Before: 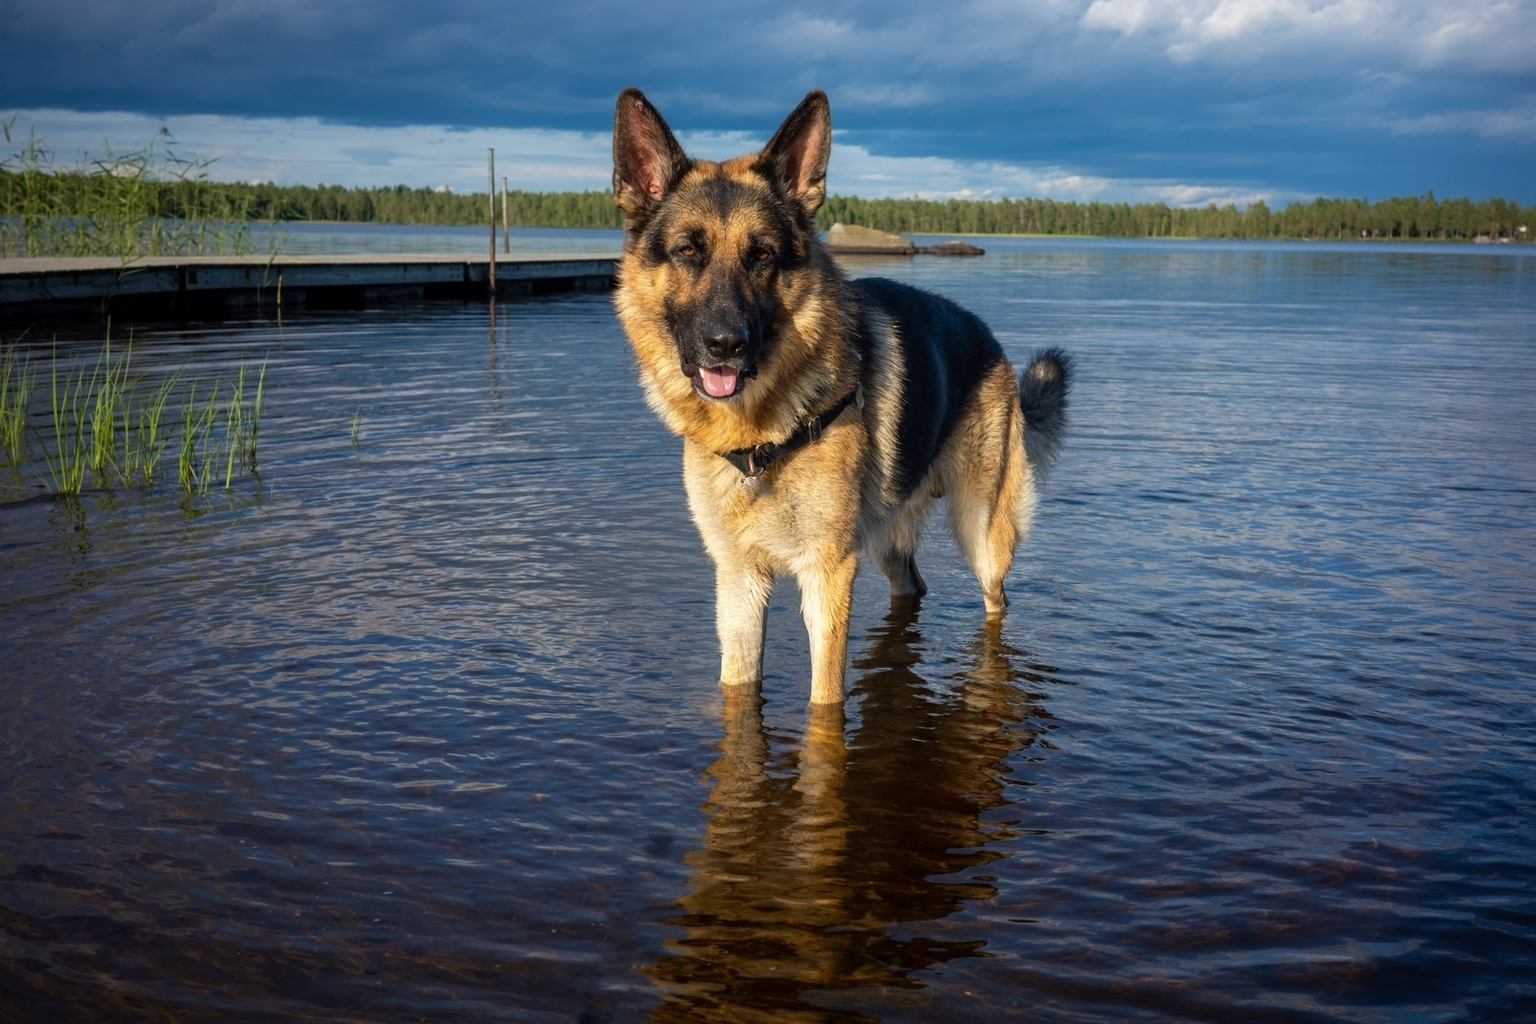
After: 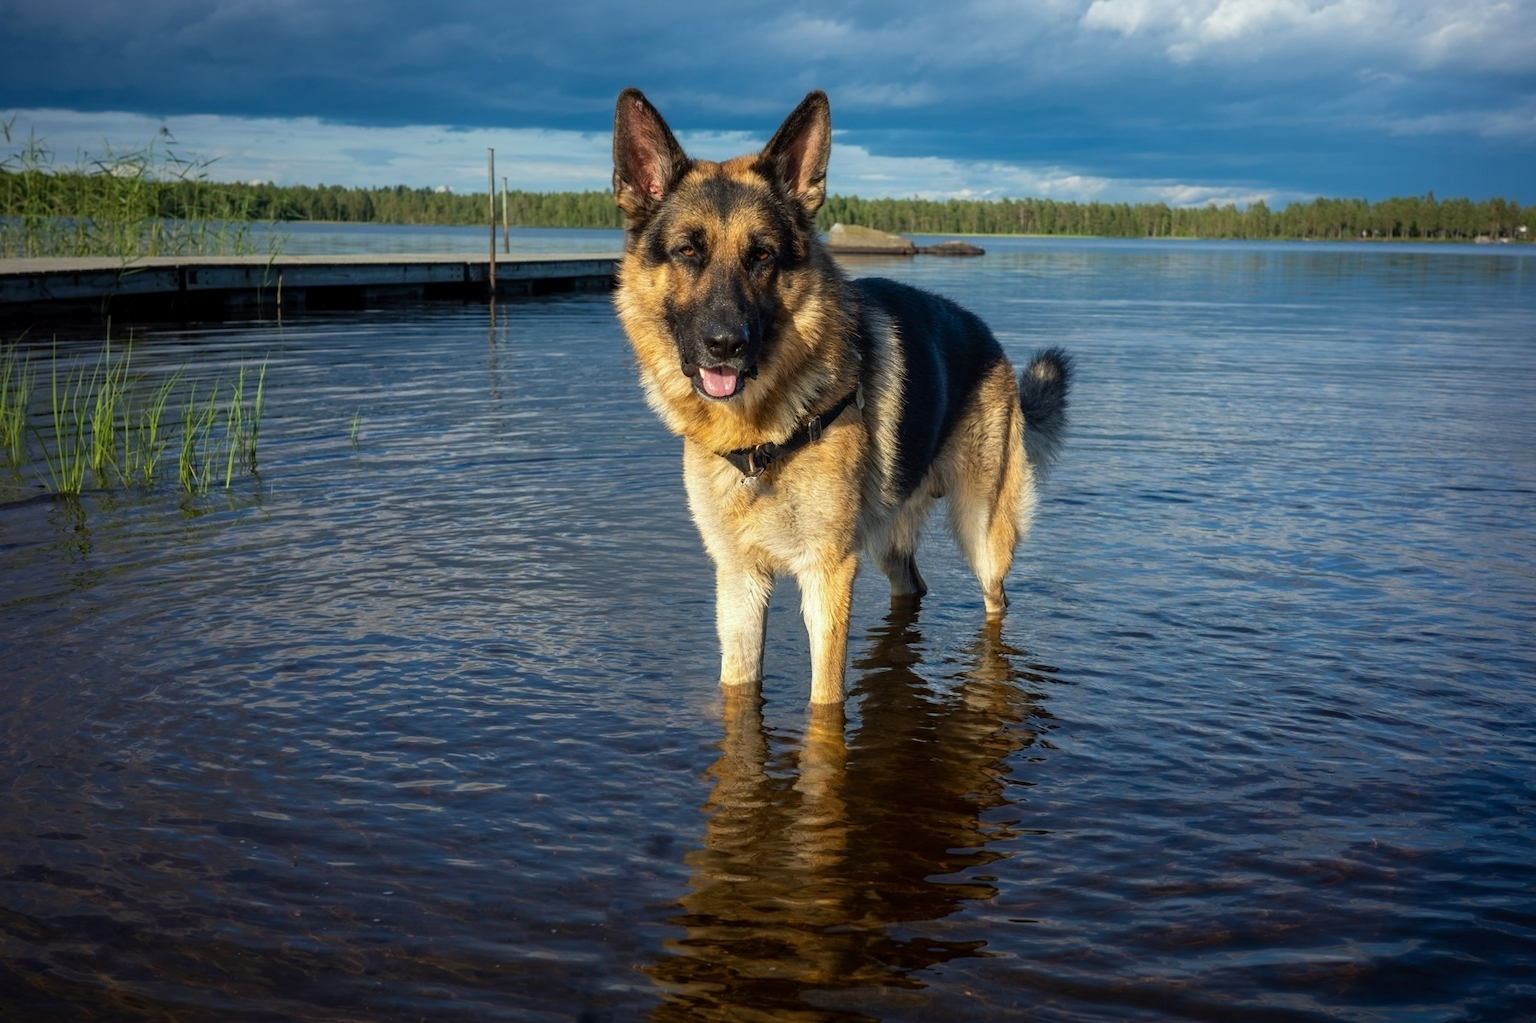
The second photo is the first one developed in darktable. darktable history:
color calibration: illuminant Planckian (black body), x 0.352, y 0.353, temperature 4834.3 K
crop: bottom 0.06%
